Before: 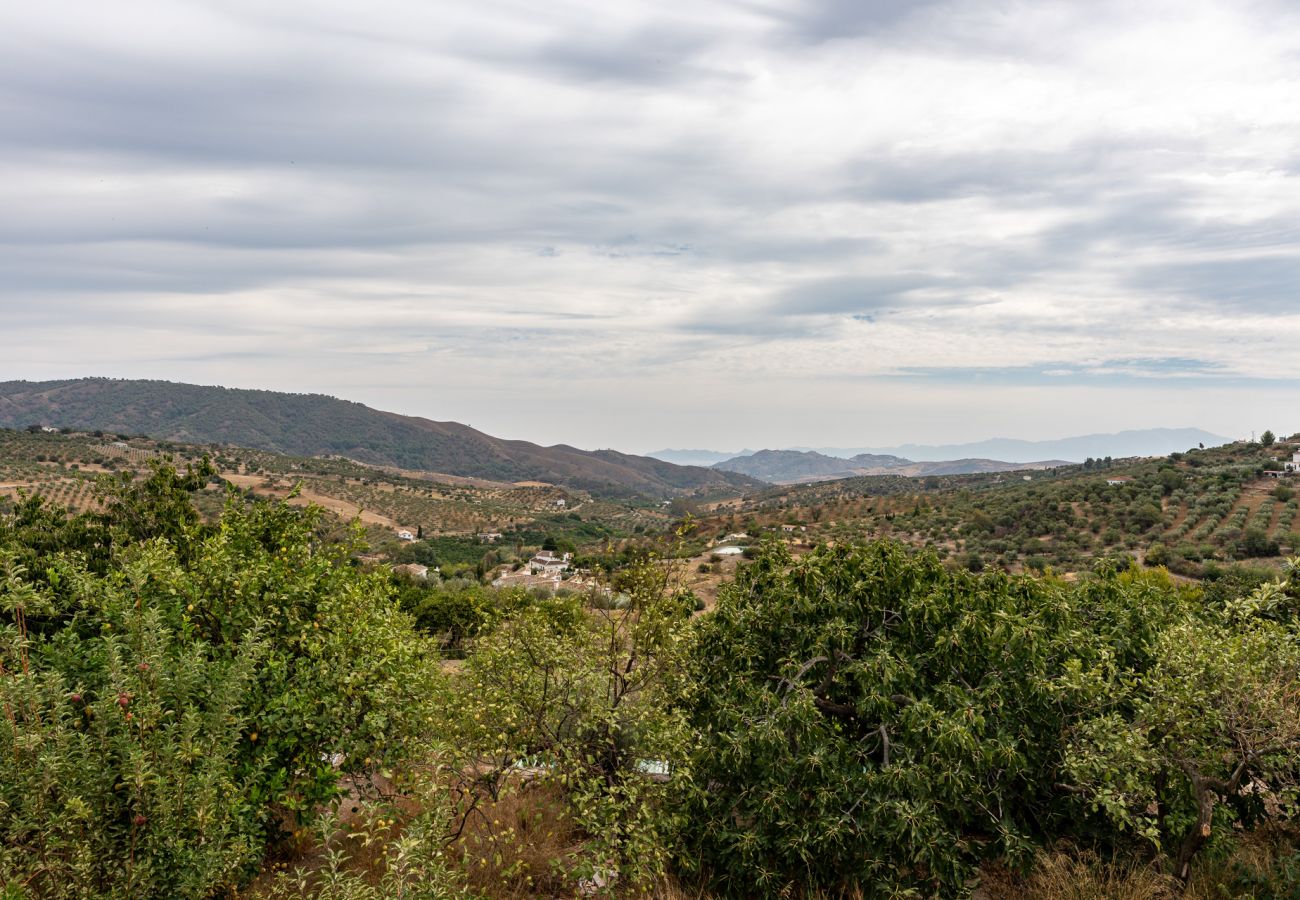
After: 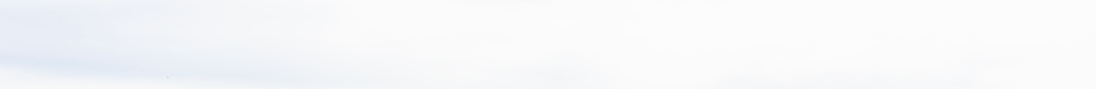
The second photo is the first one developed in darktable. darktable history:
base curve: curves: ch0 [(0, 0) (0.007, 0.004) (0.027, 0.03) (0.046, 0.07) (0.207, 0.54) (0.442, 0.872) (0.673, 0.972) (1, 1)], preserve colors none
crop and rotate: left 9.644%, top 9.491%, right 6.021%, bottom 80.509%
contrast brightness saturation: contrast -0.02, brightness -0.01, saturation 0.03
